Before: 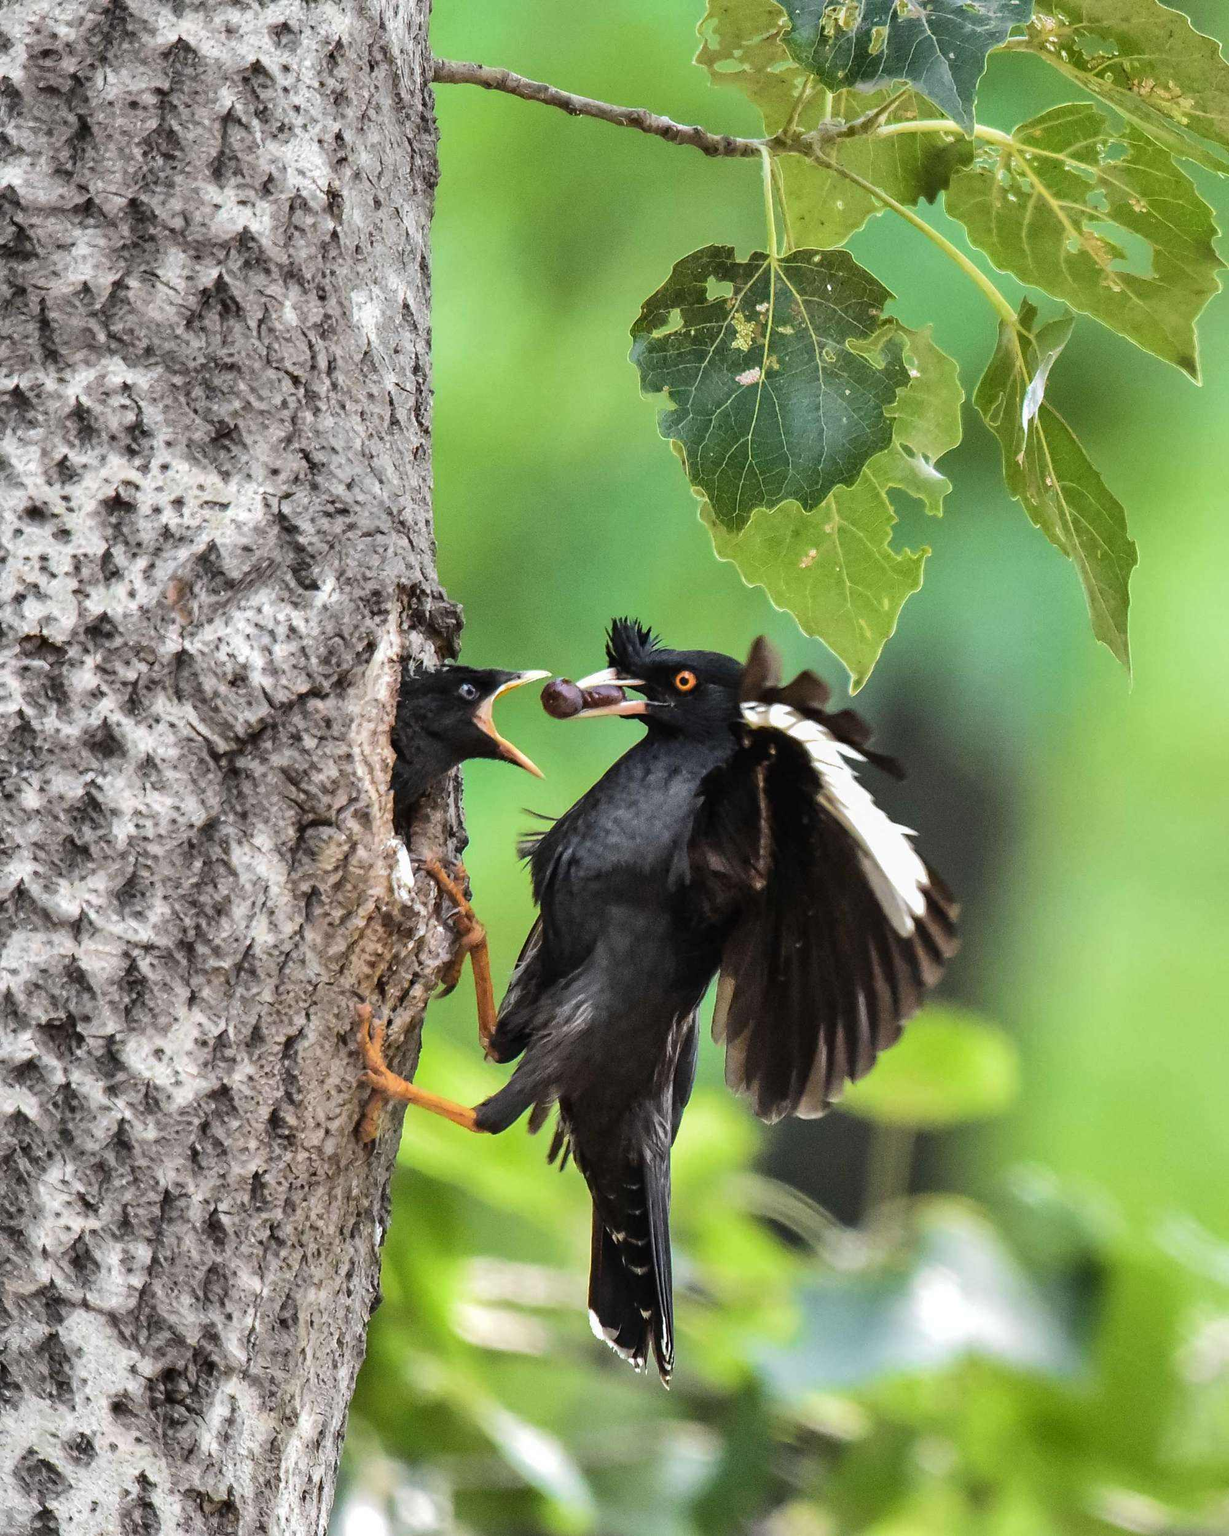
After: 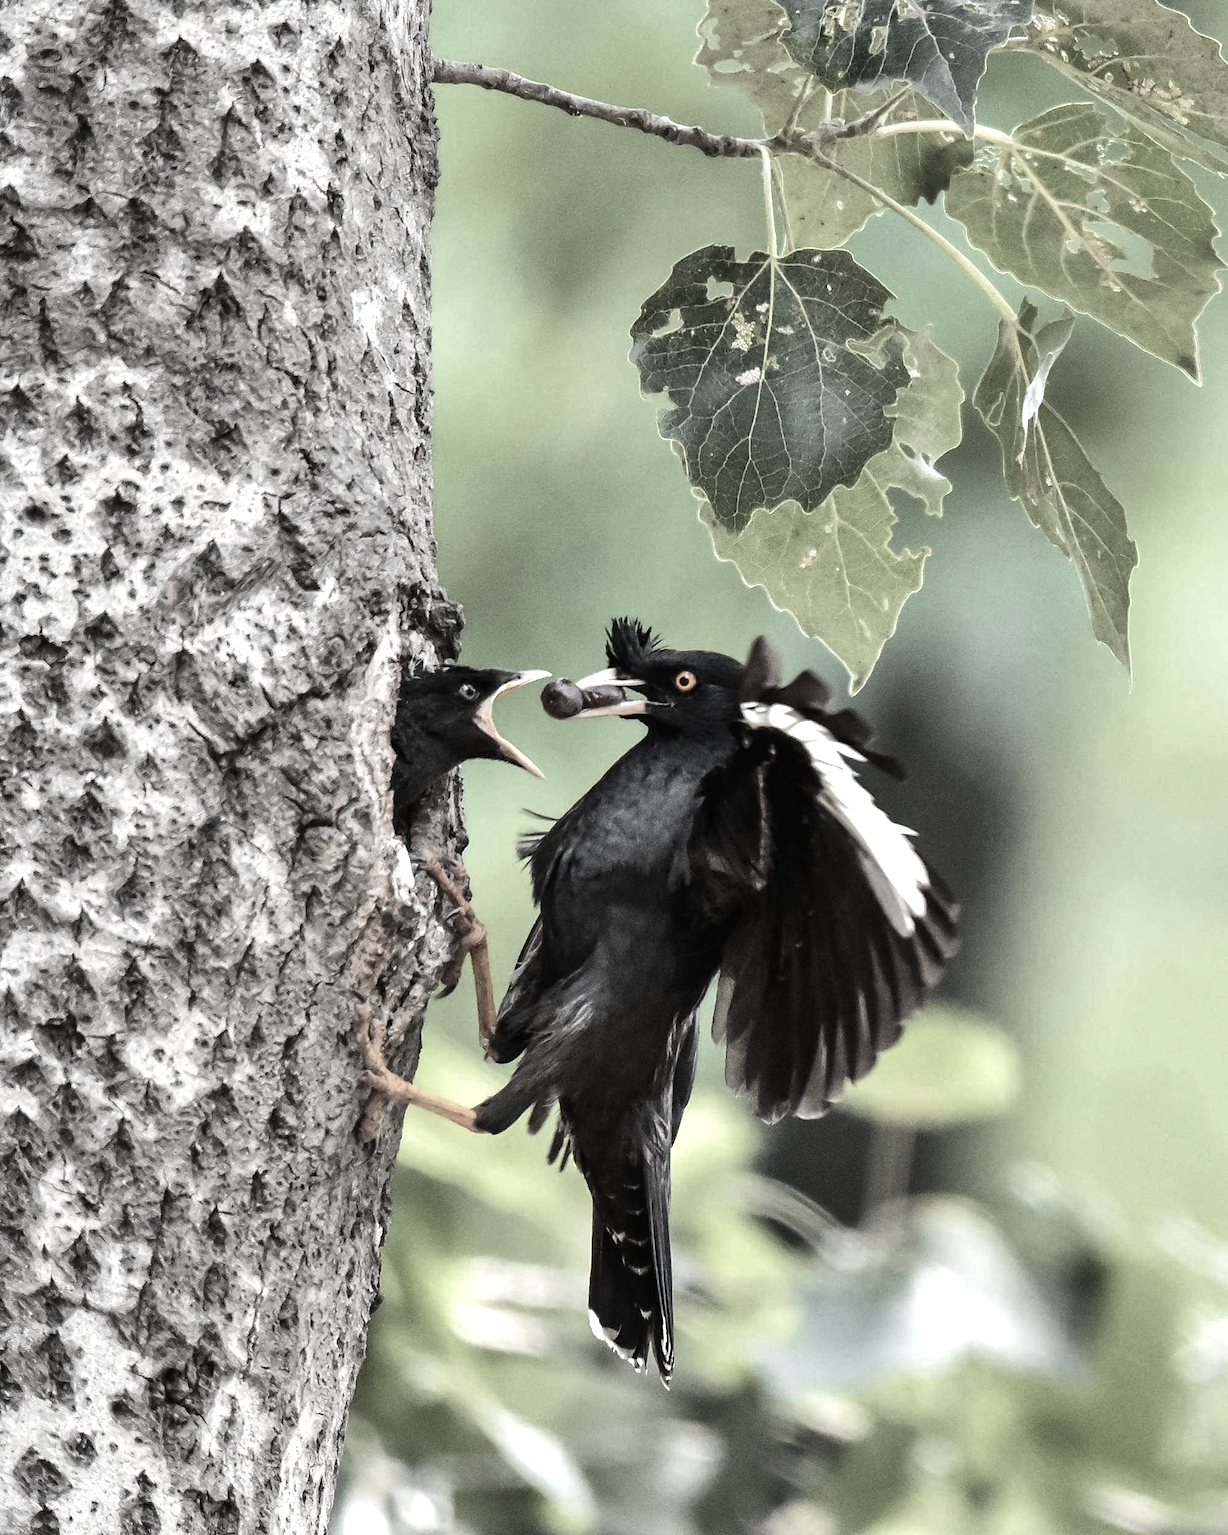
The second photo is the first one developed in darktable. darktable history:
tone equalizer: -8 EV -0.449 EV, -7 EV -0.387 EV, -6 EV -0.366 EV, -5 EV -0.219 EV, -3 EV 0.211 EV, -2 EV 0.343 EV, -1 EV 0.403 EV, +0 EV 0.387 EV, edges refinement/feathering 500, mask exposure compensation -1.57 EV, preserve details no
color correction: highlights b* -0.012, saturation 0.33
contrast brightness saturation: saturation -0.101
